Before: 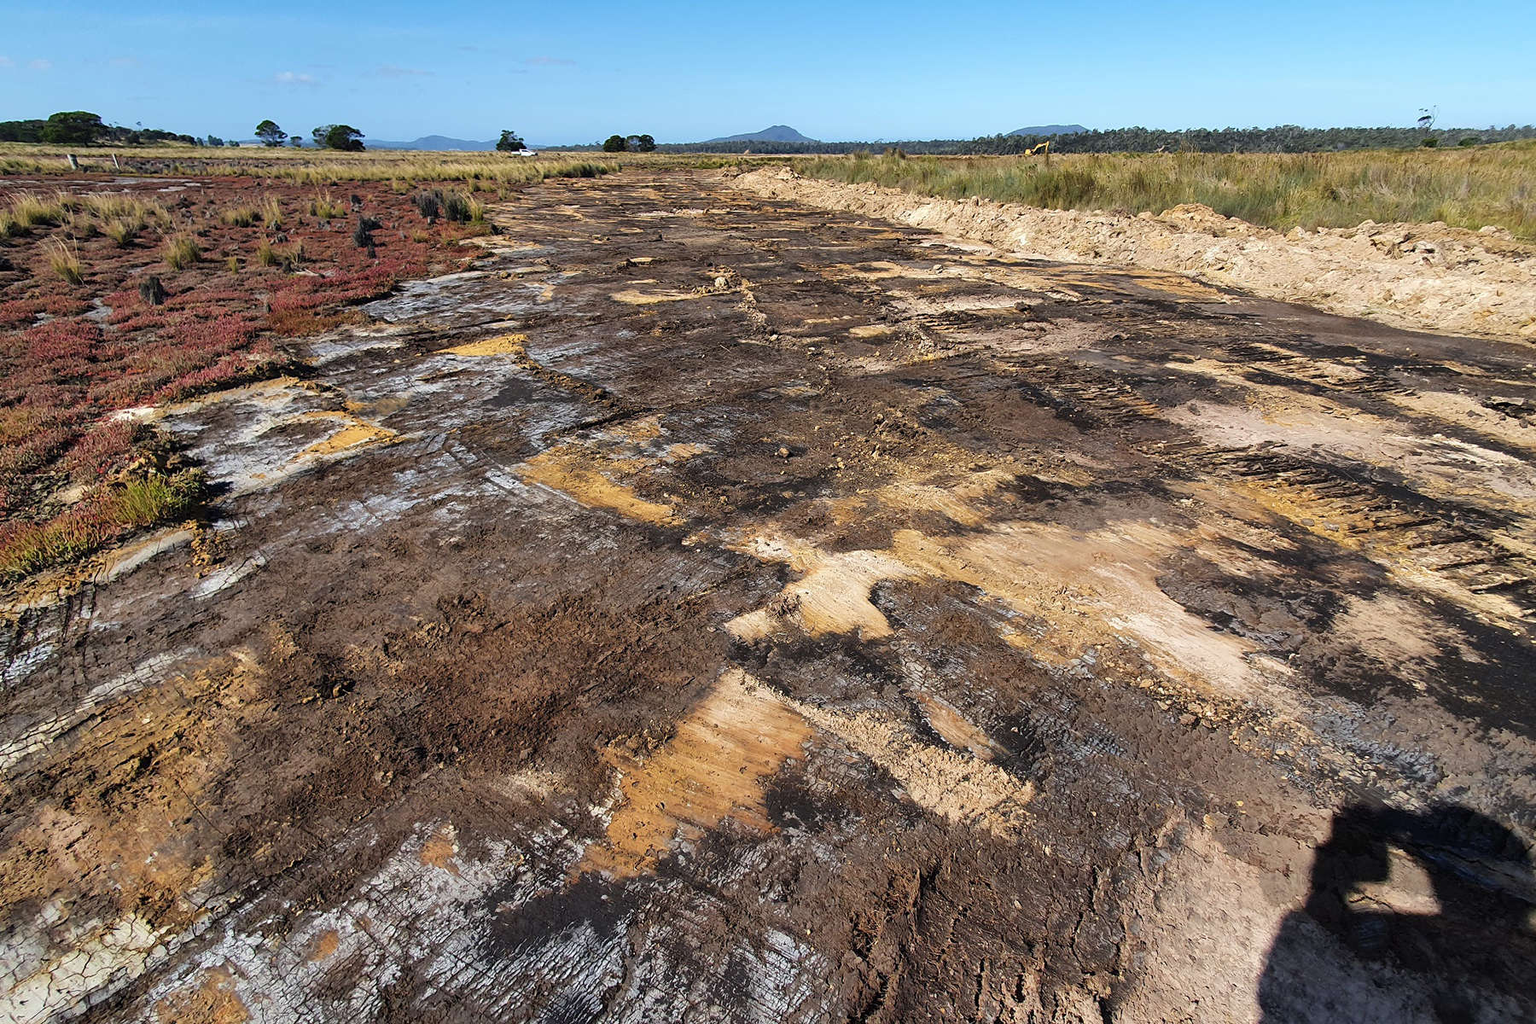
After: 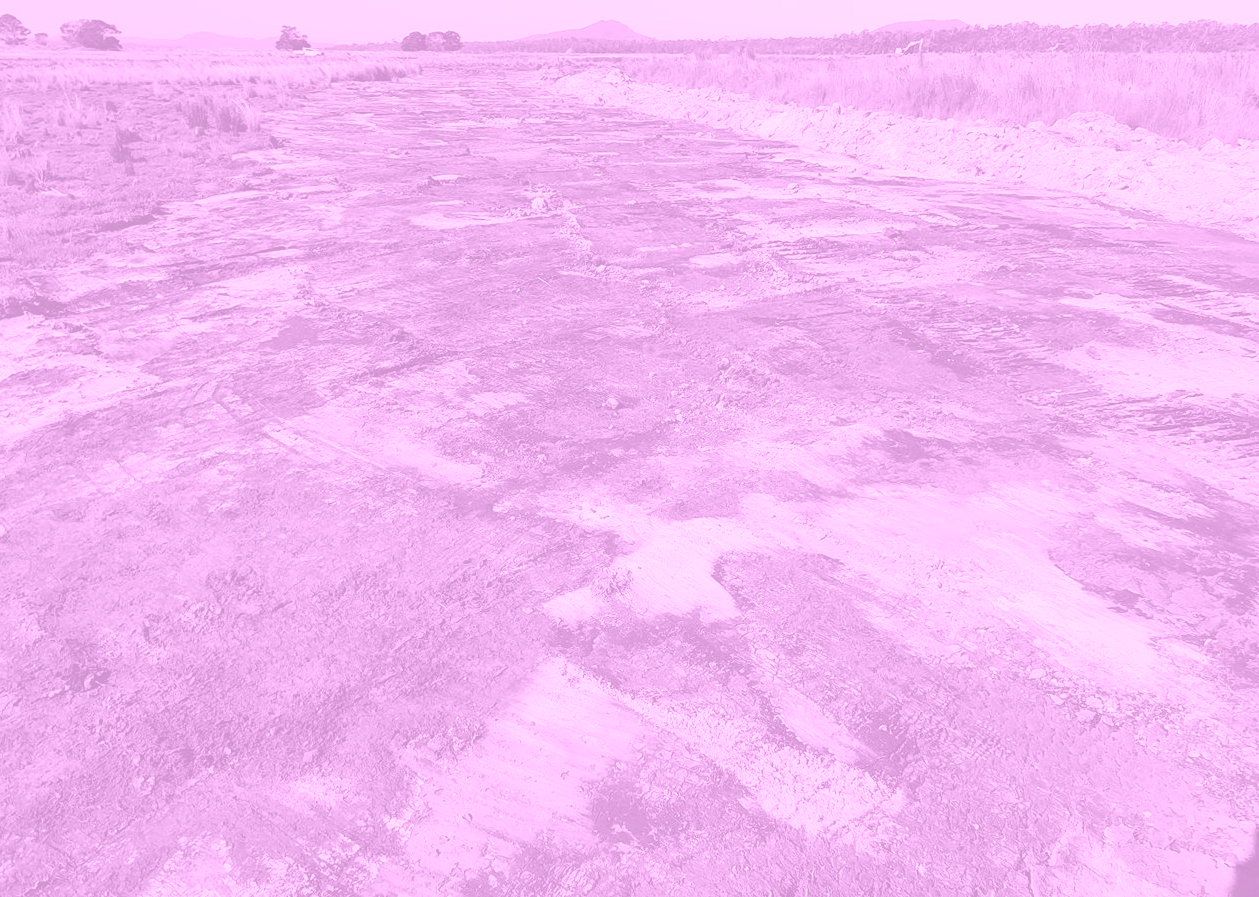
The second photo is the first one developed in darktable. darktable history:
crop and rotate: left 17.046%, top 10.659%, right 12.989%, bottom 14.553%
colorize: hue 331.2°, saturation 75%, source mix 30.28%, lightness 70.52%, version 1
